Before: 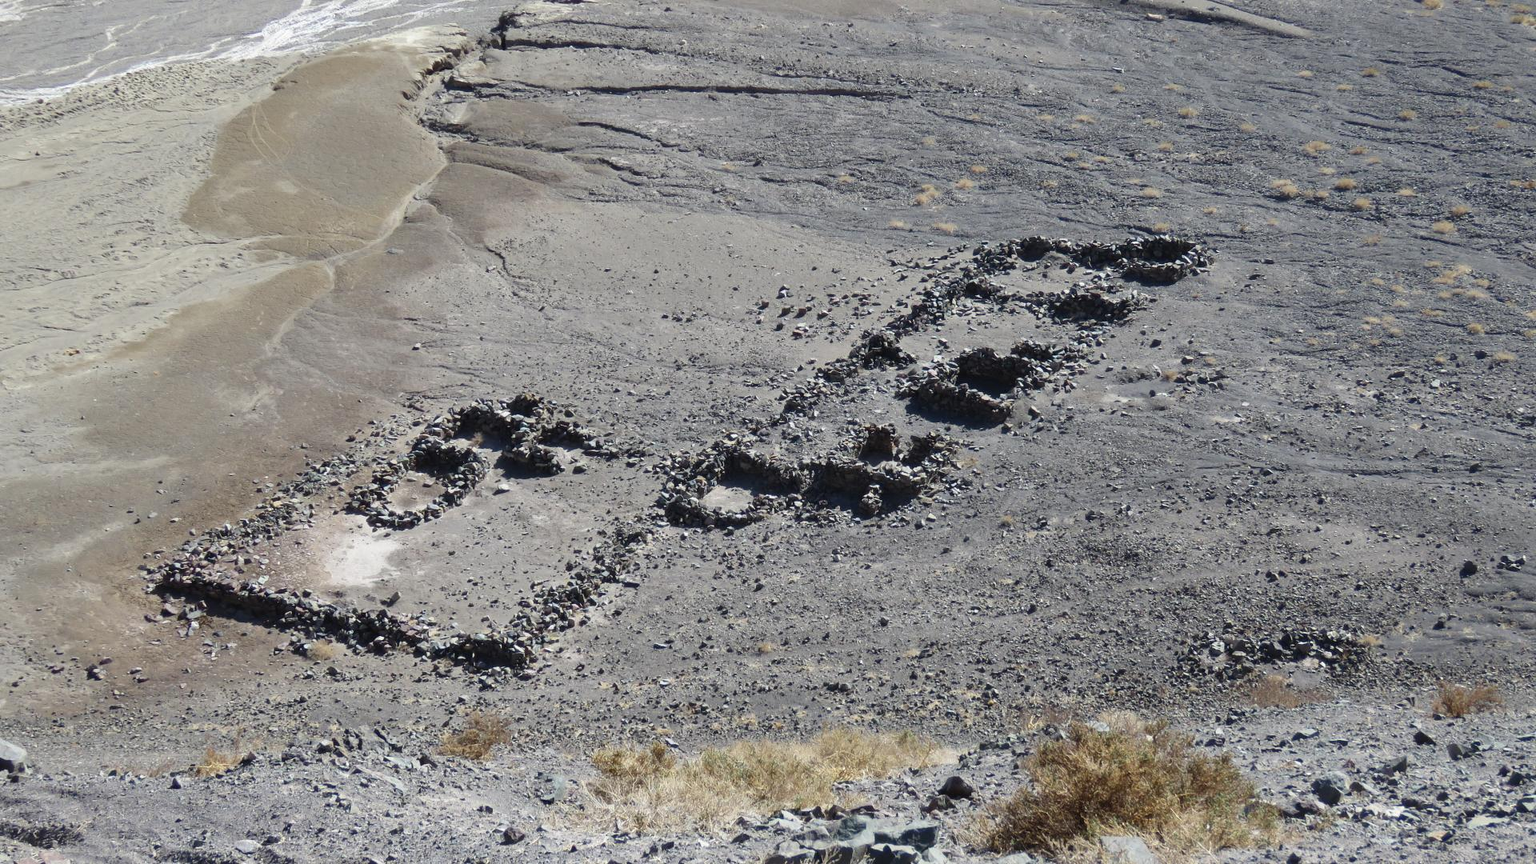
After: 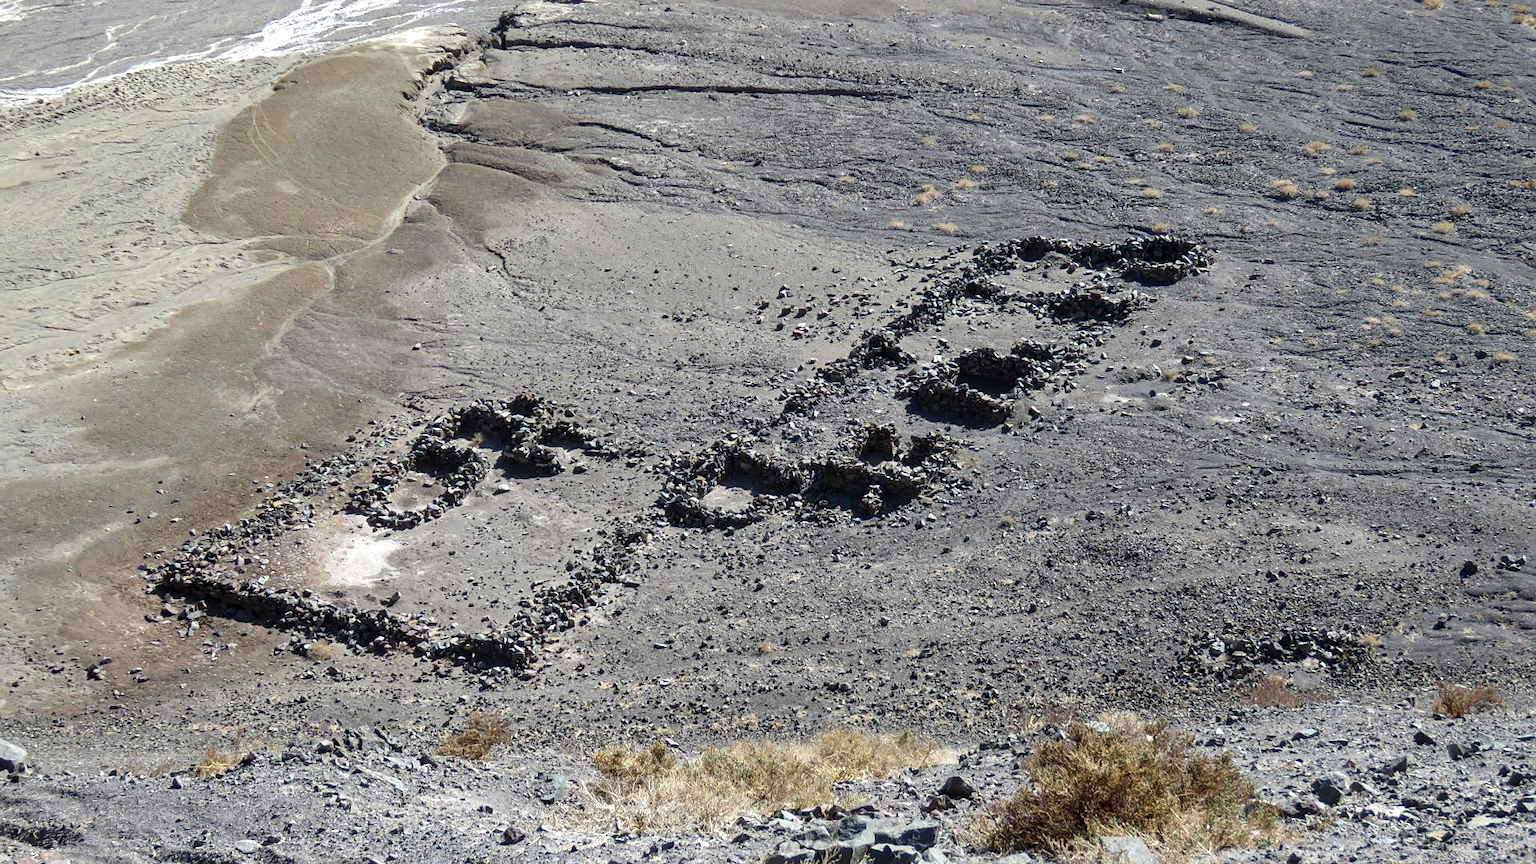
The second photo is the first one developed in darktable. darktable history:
local contrast: on, module defaults
sharpen: amount 0.2
color balance: contrast 10%
